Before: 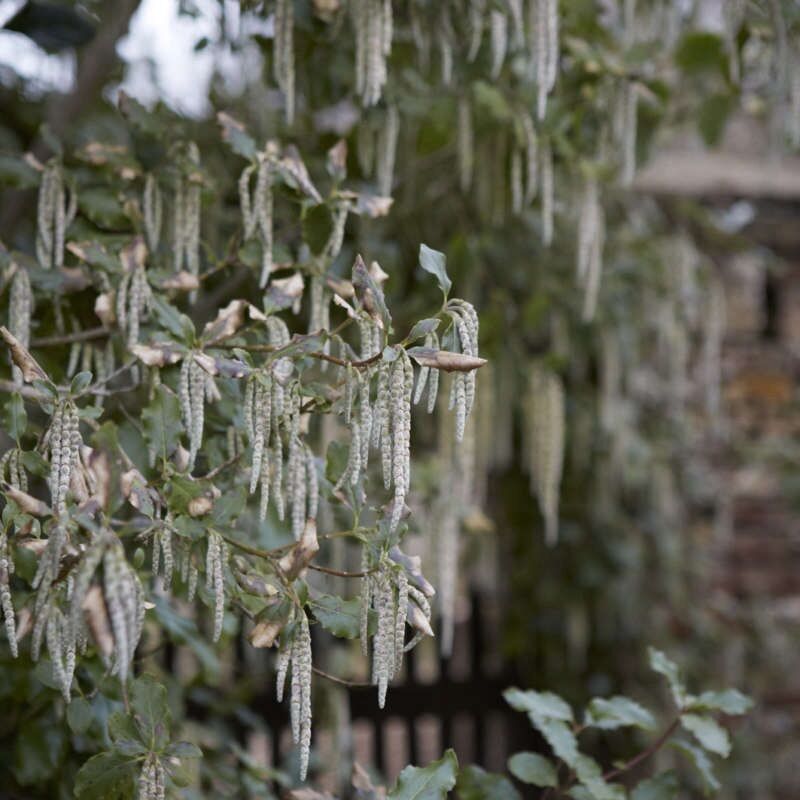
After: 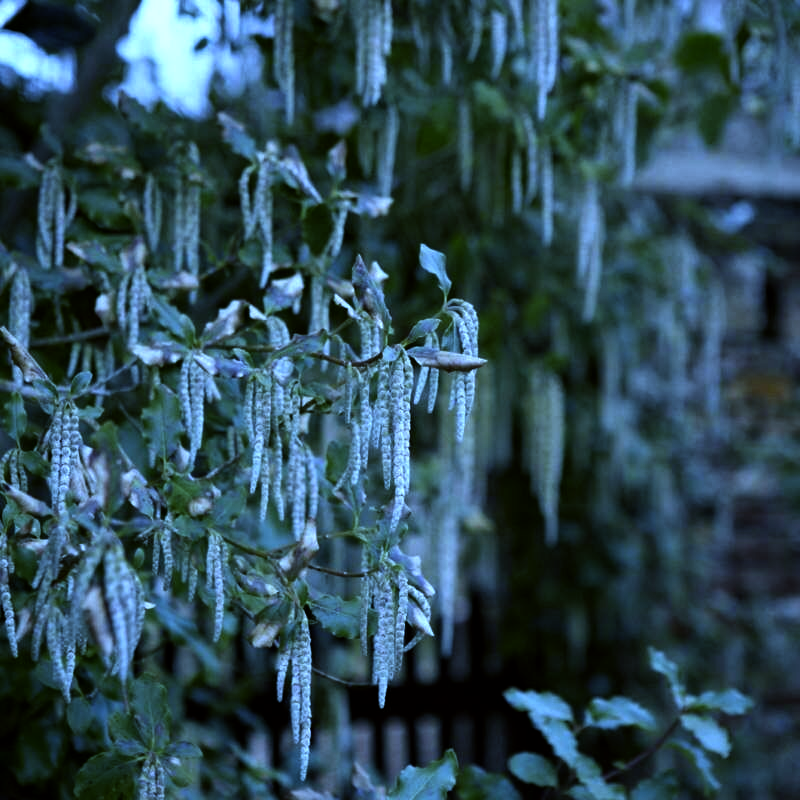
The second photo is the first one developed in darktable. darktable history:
color balance: mode lift, gamma, gain (sRGB), lift [1.014, 0.966, 0.918, 0.87], gamma [0.86, 0.734, 0.918, 0.976], gain [1.063, 1.13, 1.063, 0.86]
white balance: red 0.766, blue 1.537
